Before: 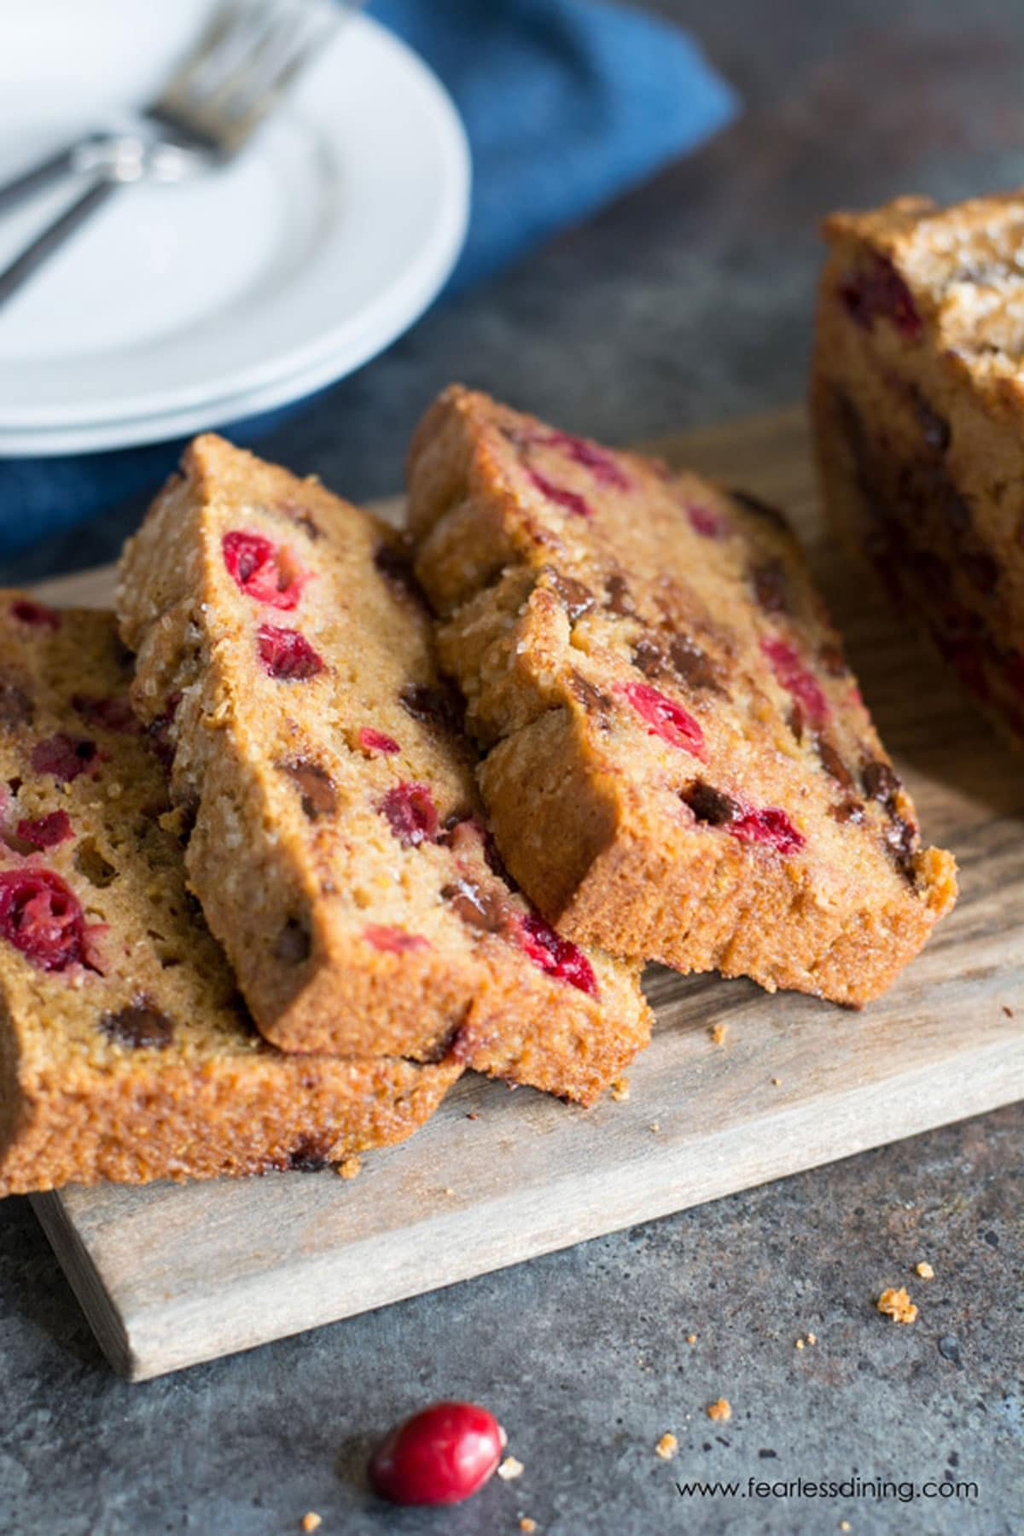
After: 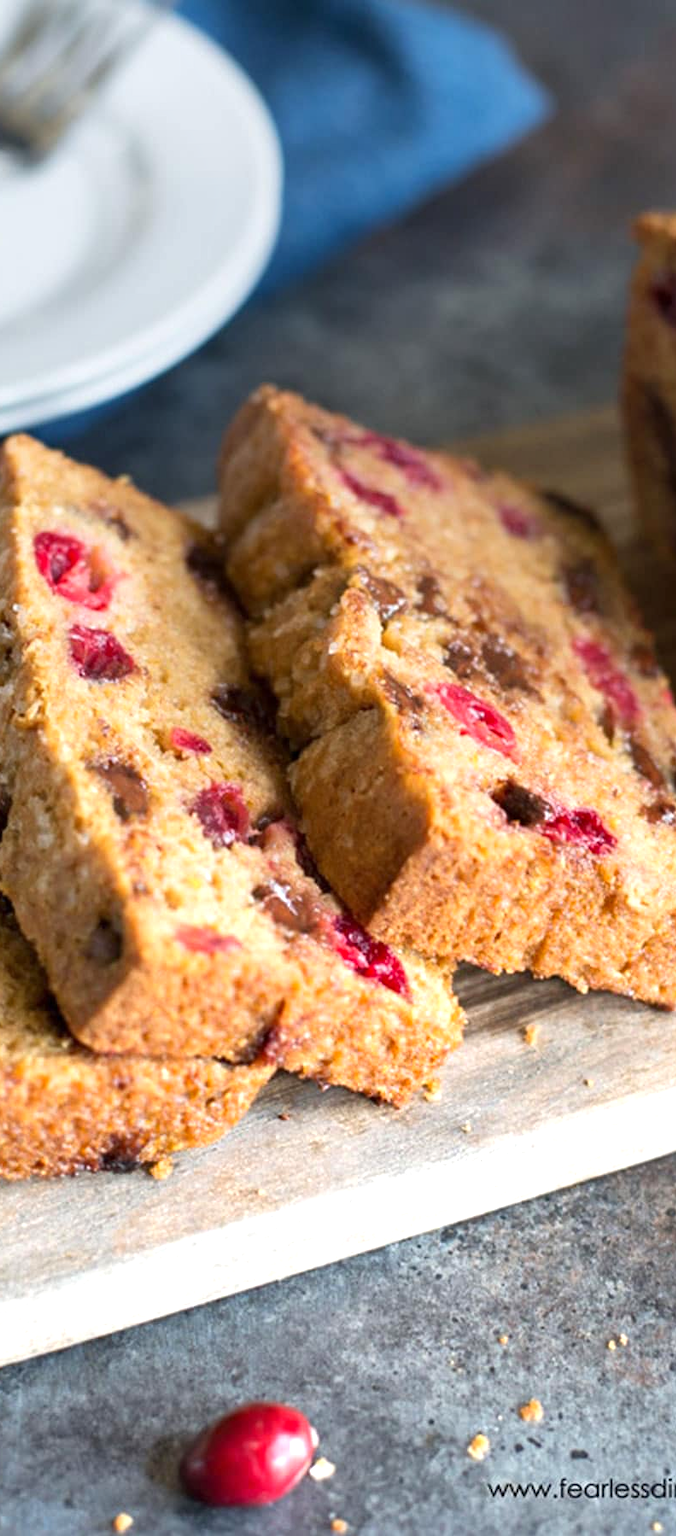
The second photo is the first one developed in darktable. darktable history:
exposure: exposure 0.6 EV, compensate highlight preservation false
shadows and highlights: shadows 37.27, highlights -28.18, soften with gaussian
crop and rotate: left 18.442%, right 15.508%
graduated density: on, module defaults
